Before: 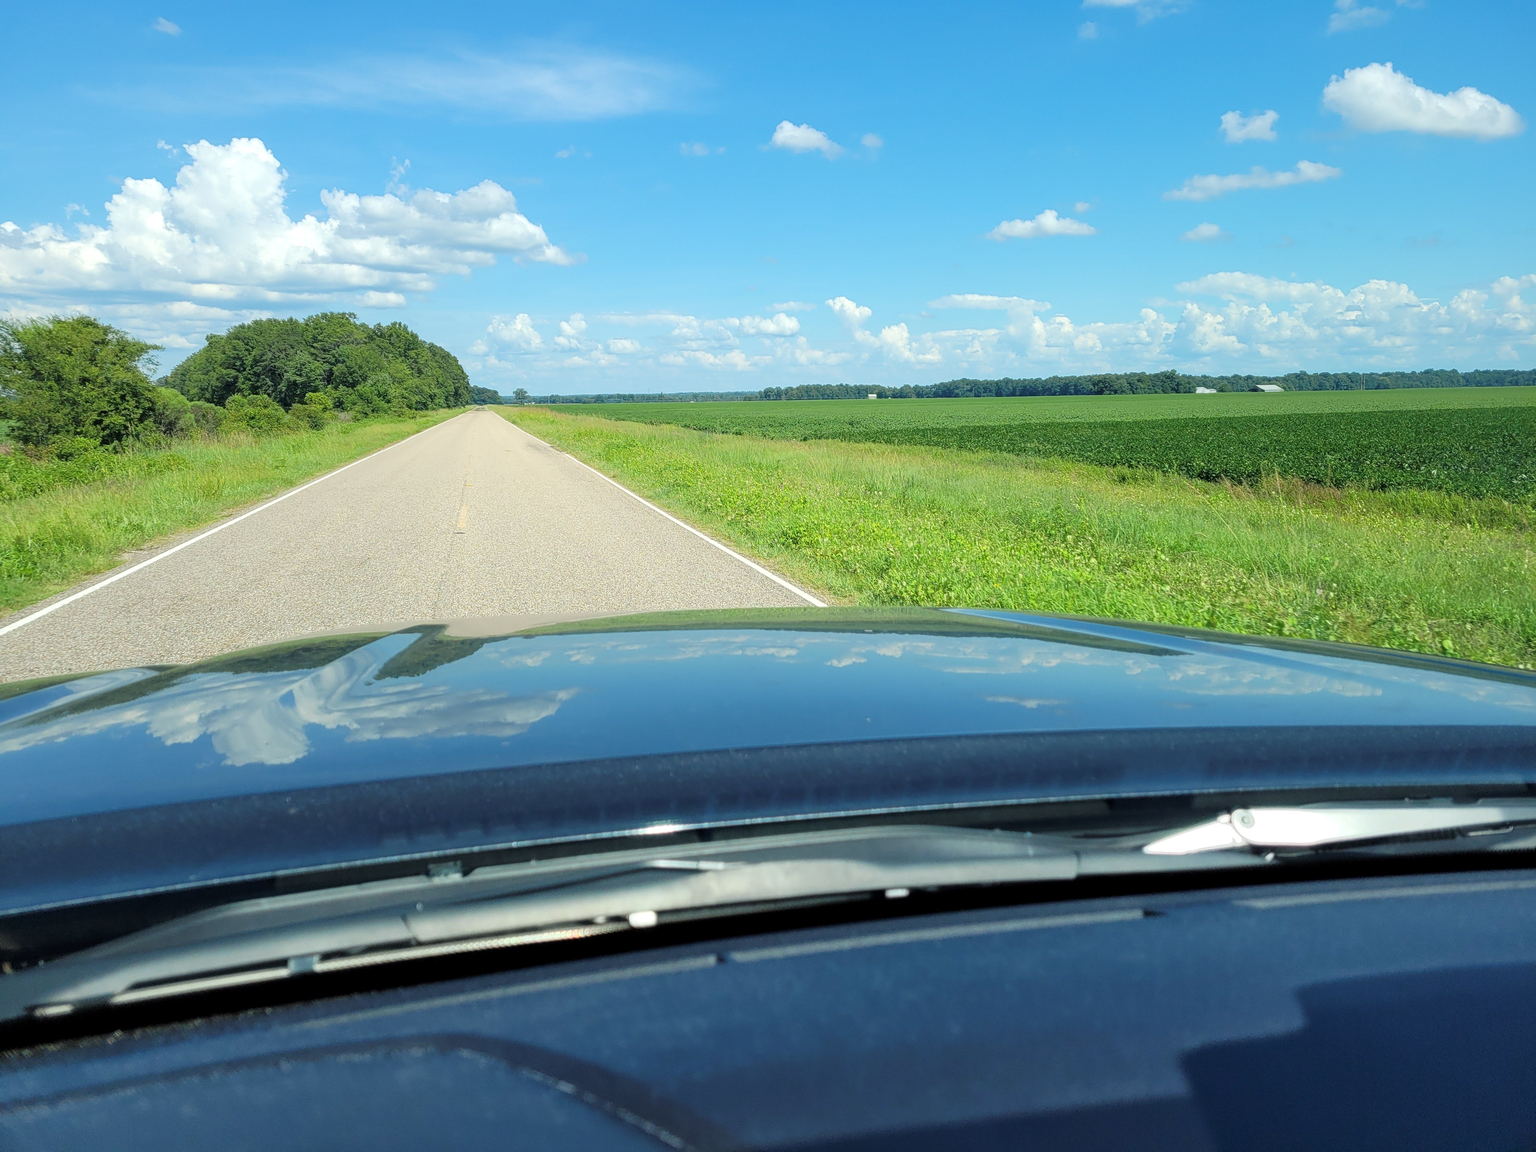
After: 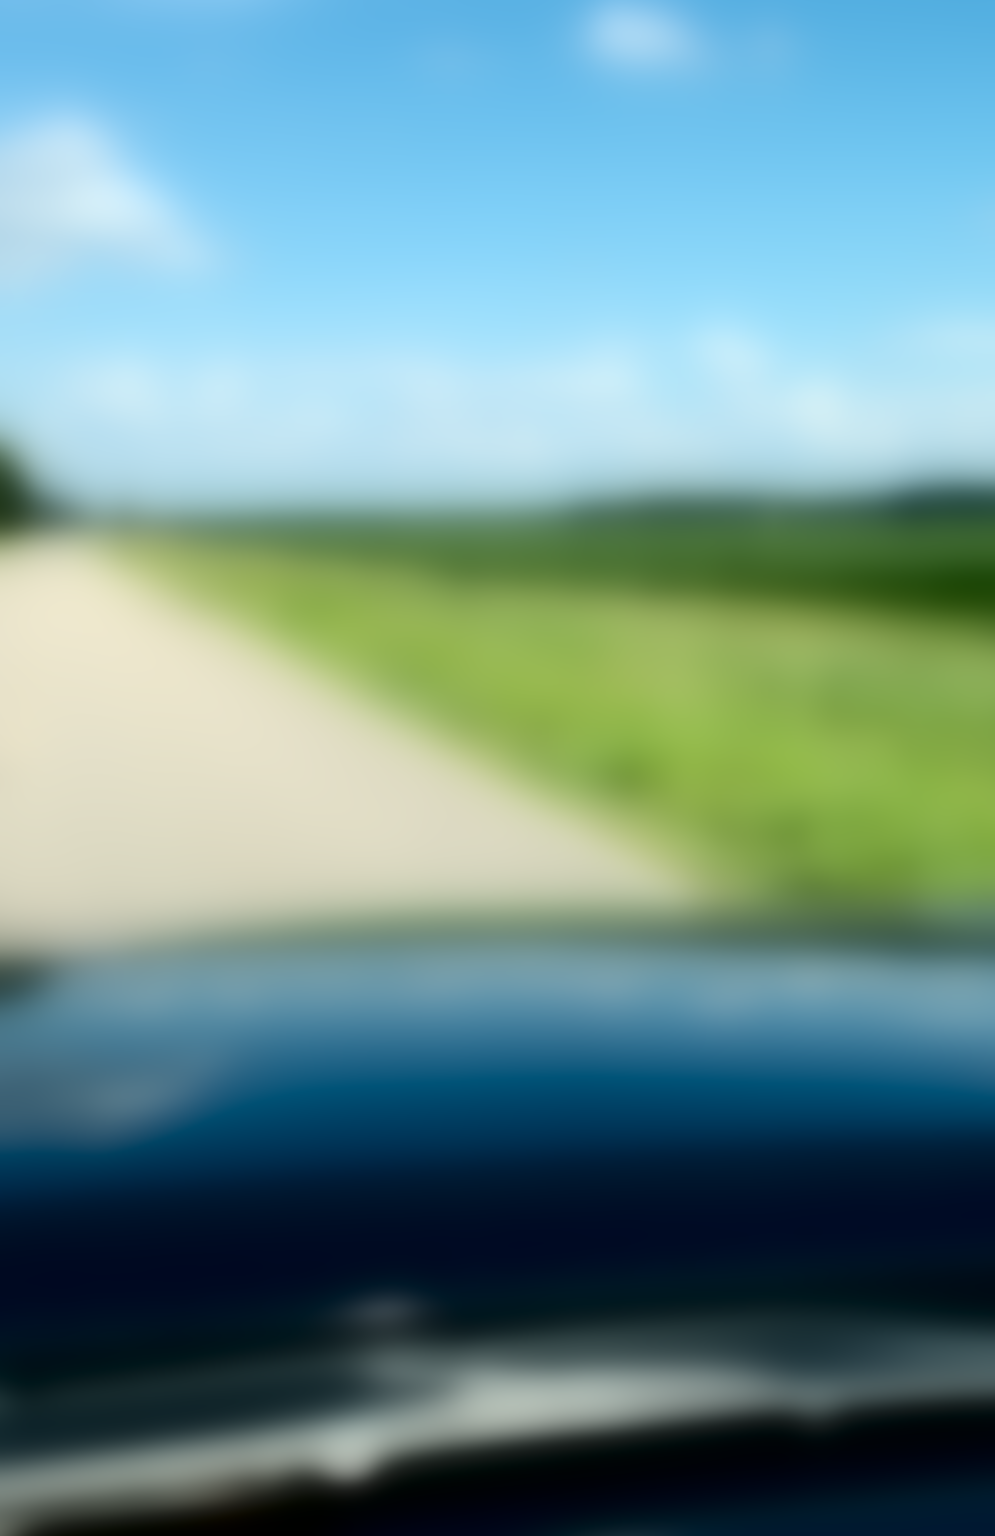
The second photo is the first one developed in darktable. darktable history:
lowpass: radius 31.92, contrast 1.72, brightness -0.98, saturation 0.94
crop and rotate: left 29.476%, top 10.214%, right 35.32%, bottom 17.333%
